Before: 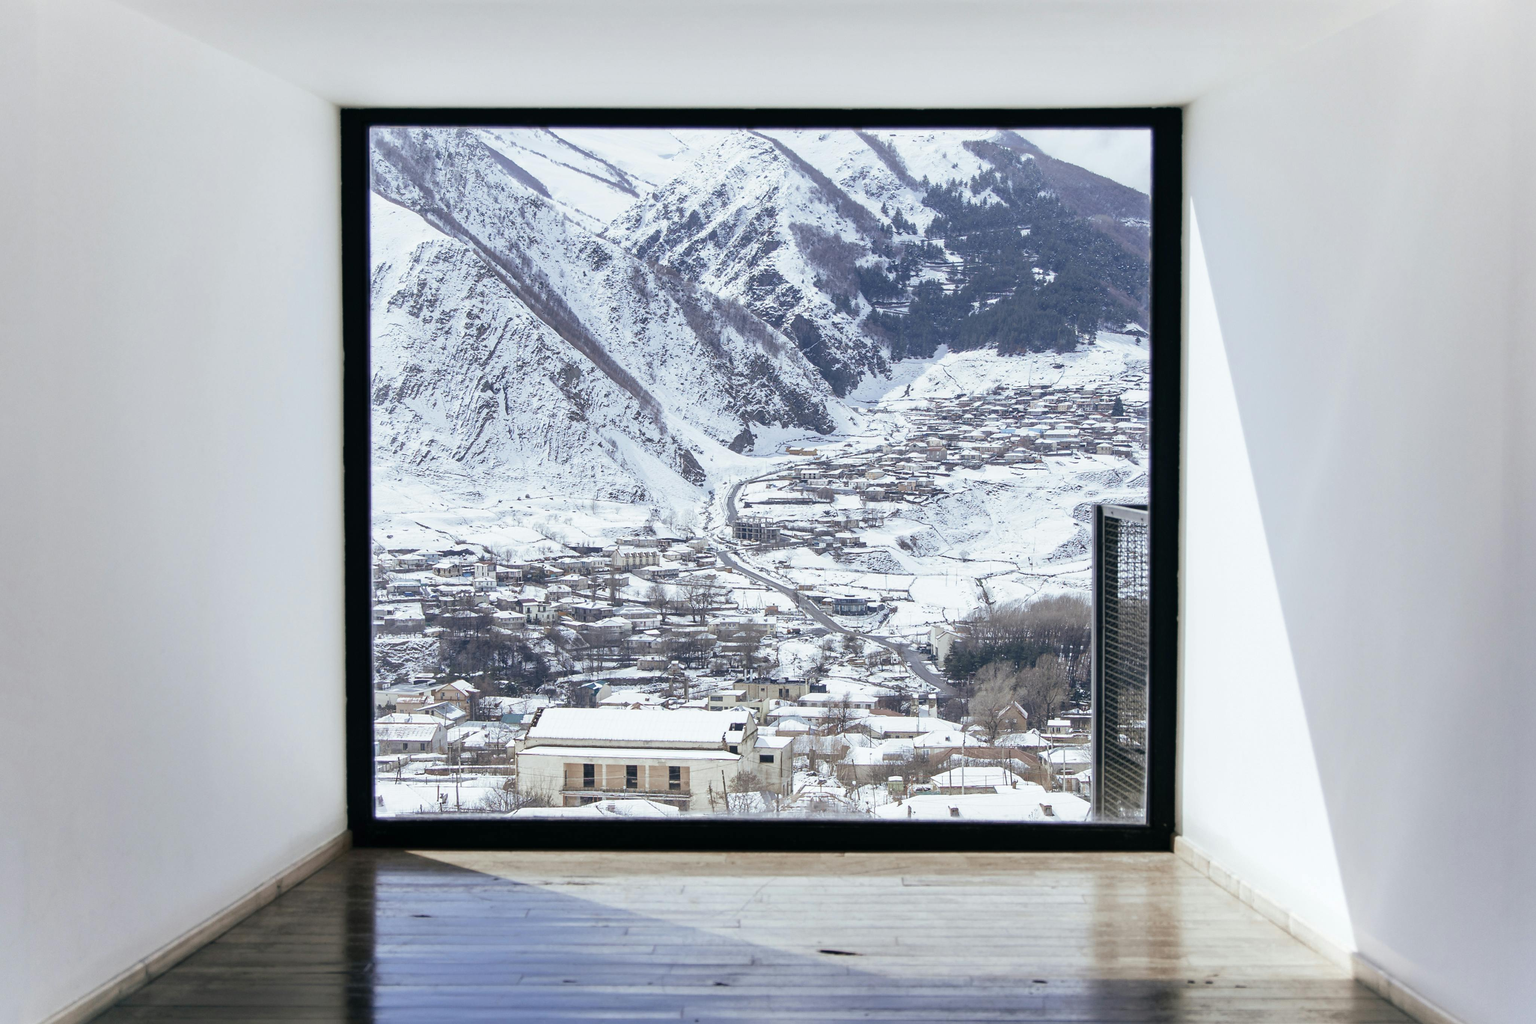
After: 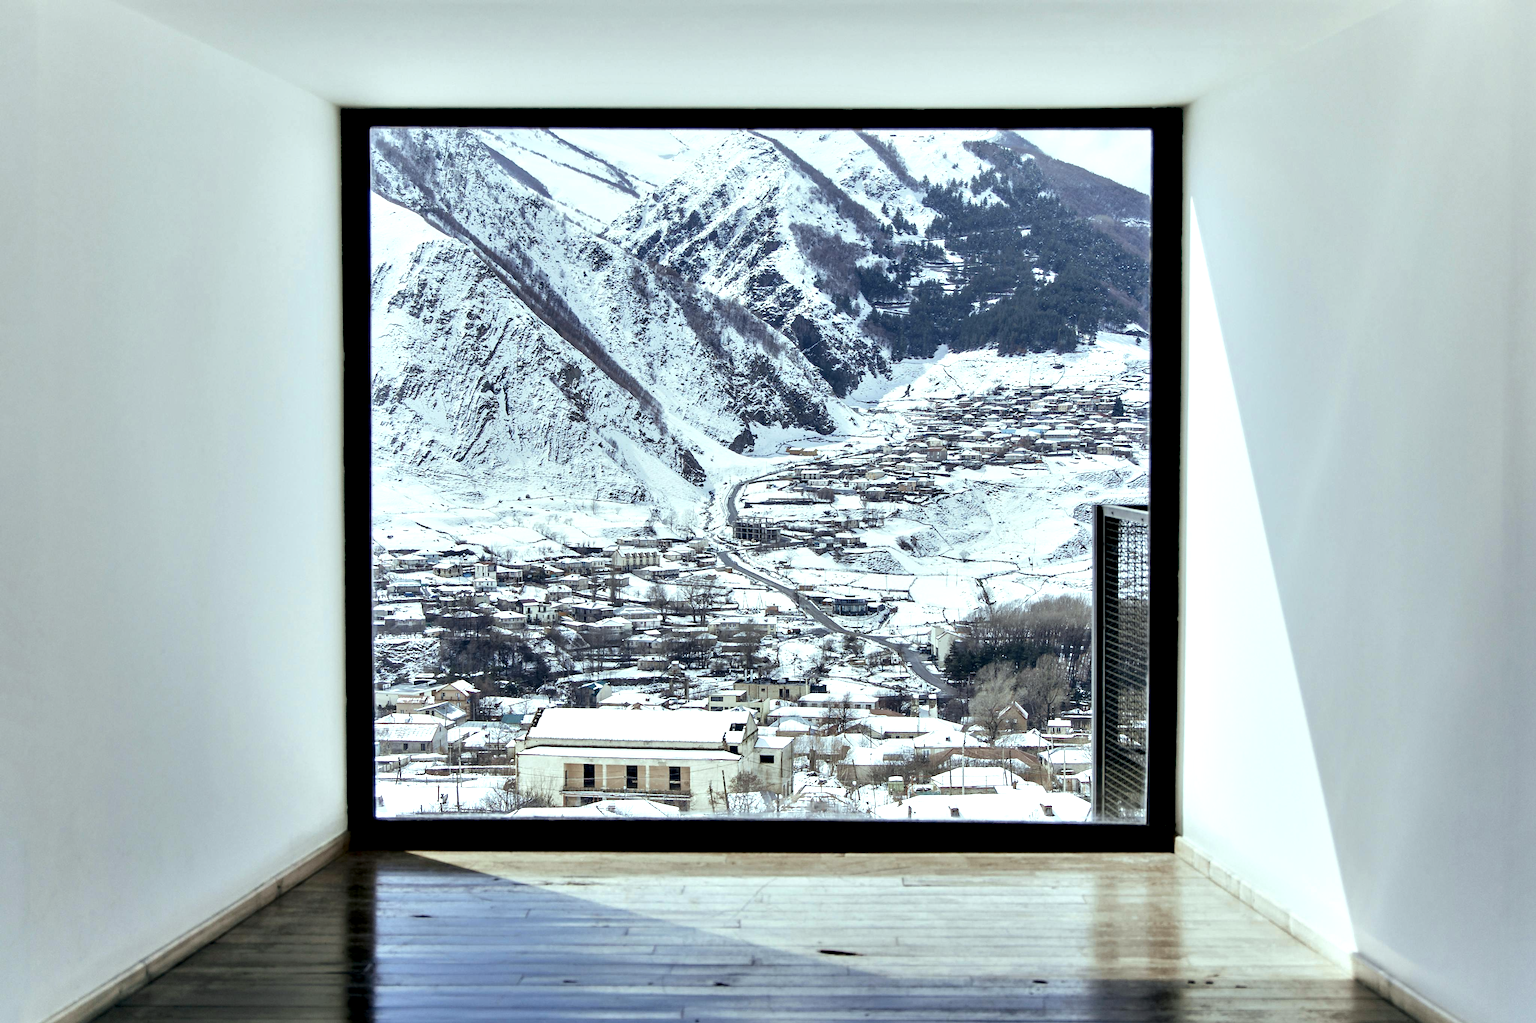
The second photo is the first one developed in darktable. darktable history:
color correction: highlights a* -6.43, highlights b* 0.526
contrast equalizer: y [[0.6 ×6], [0.55 ×6], [0 ×6], [0 ×6], [0 ×6]]
